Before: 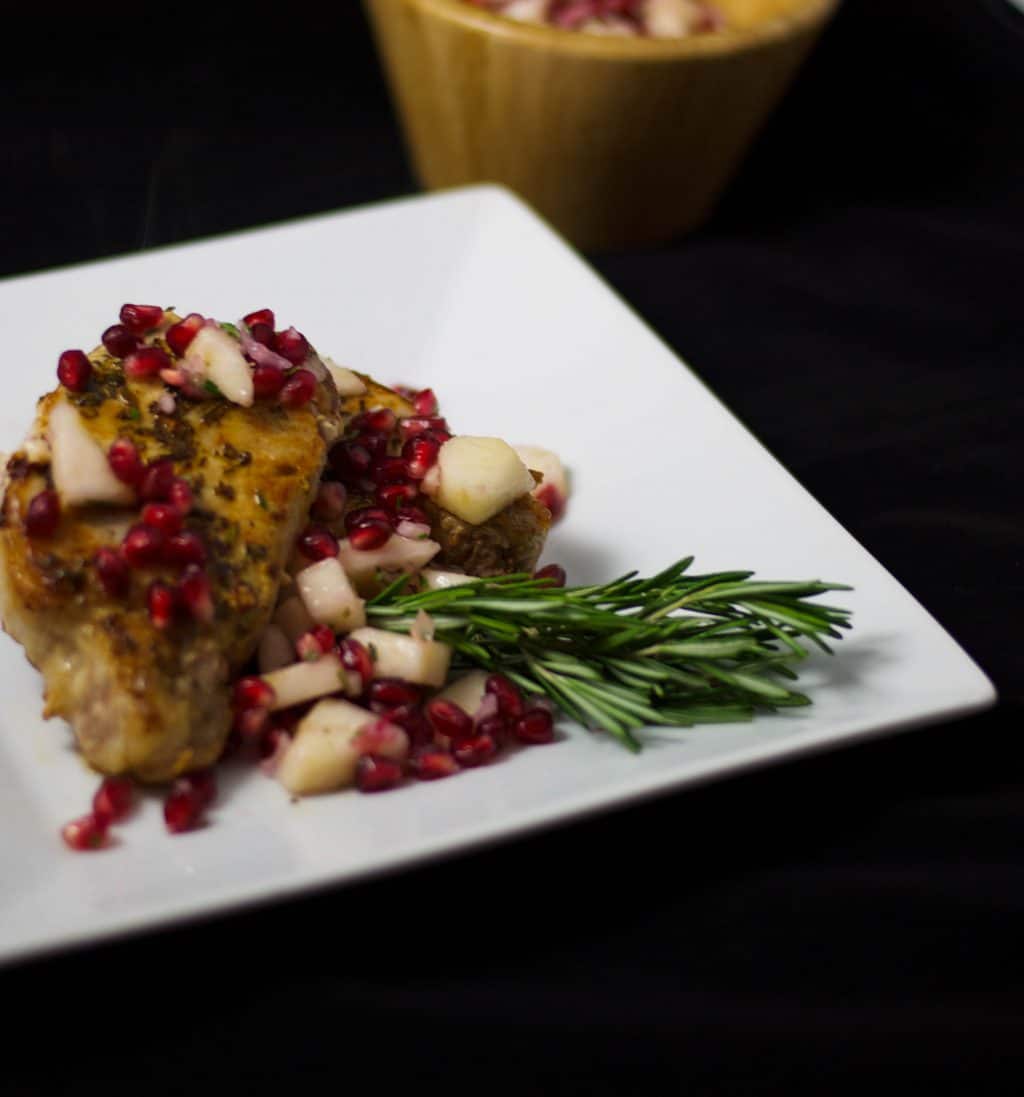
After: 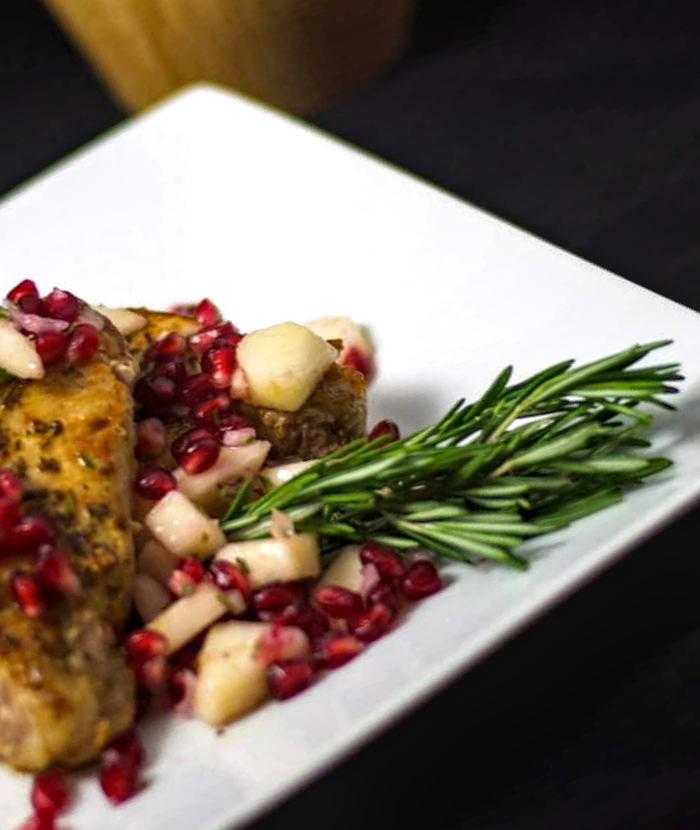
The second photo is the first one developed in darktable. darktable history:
crop and rotate: angle 20.08°, left 6.879%, right 3.713%, bottom 1.059%
haze removal: adaptive false
exposure: exposure 0.602 EV, compensate highlight preservation false
local contrast: on, module defaults
